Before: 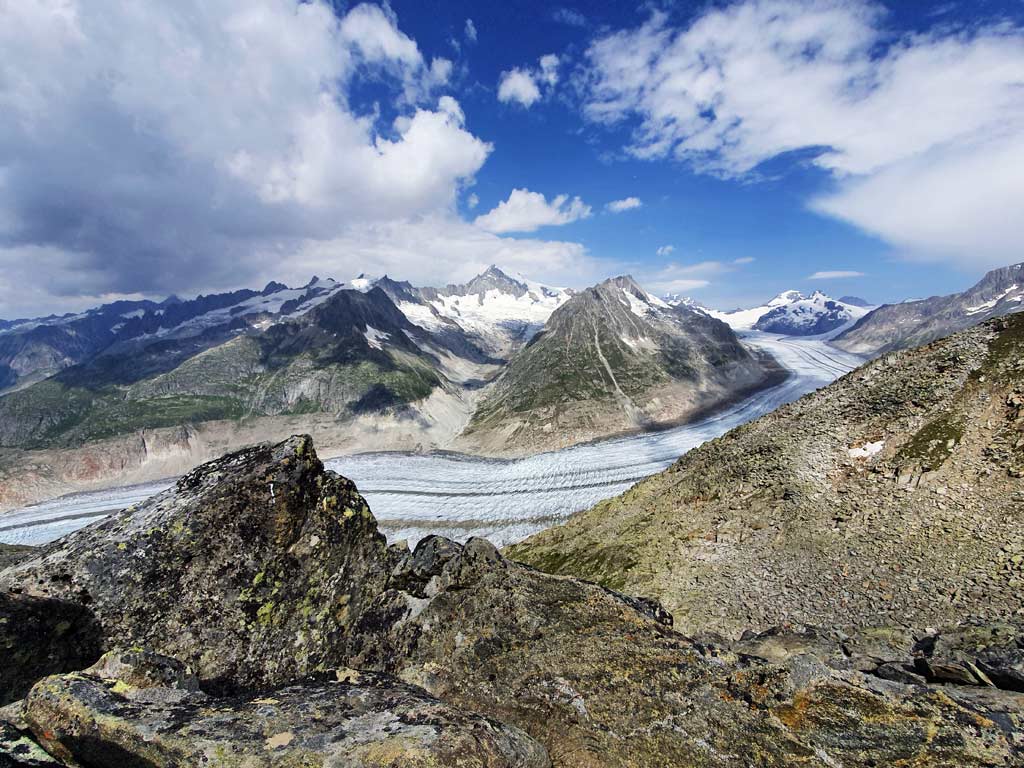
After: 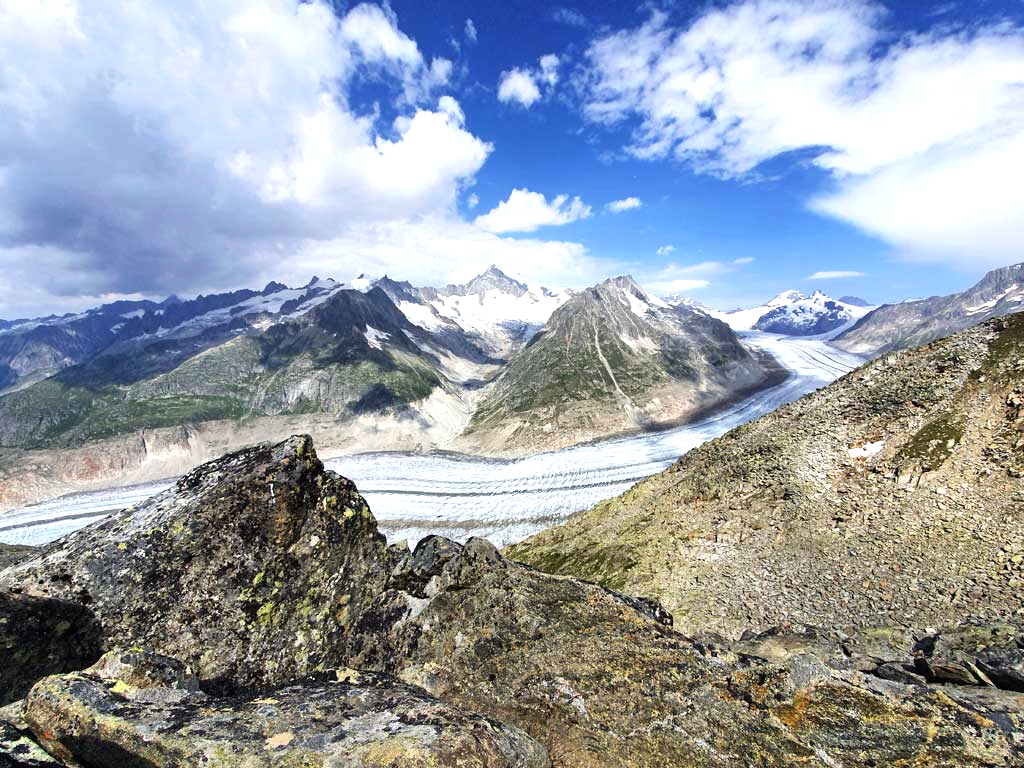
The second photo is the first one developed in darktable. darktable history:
exposure: exposure 0.634 EV, compensate exposure bias true, compensate highlight preservation false
